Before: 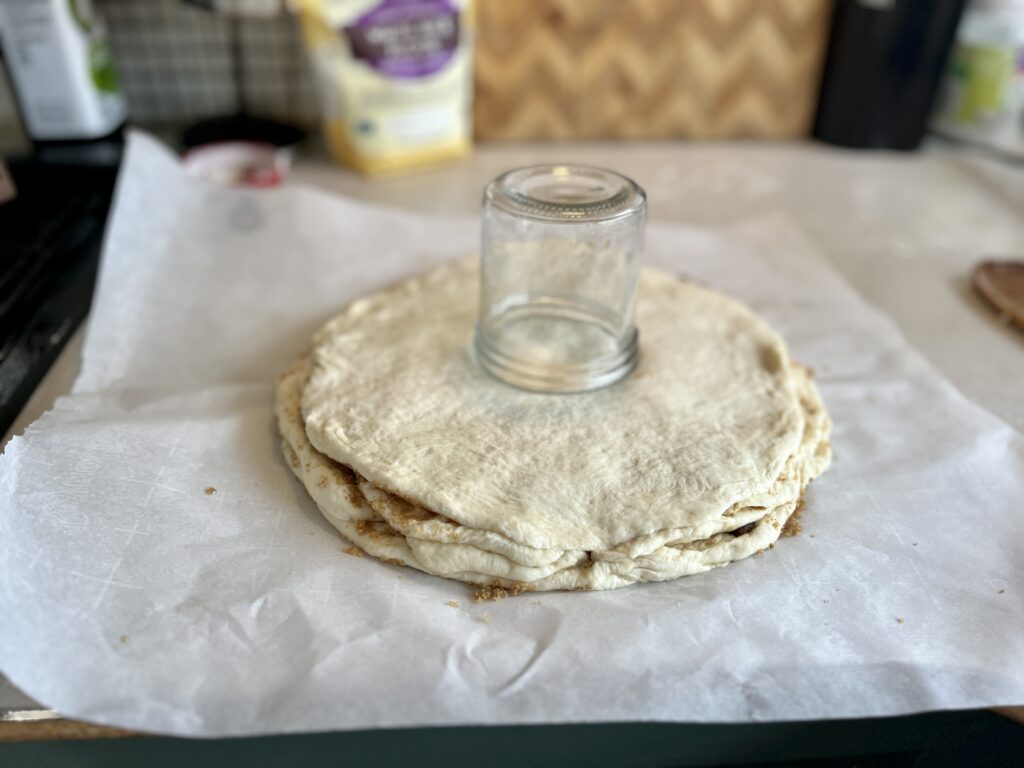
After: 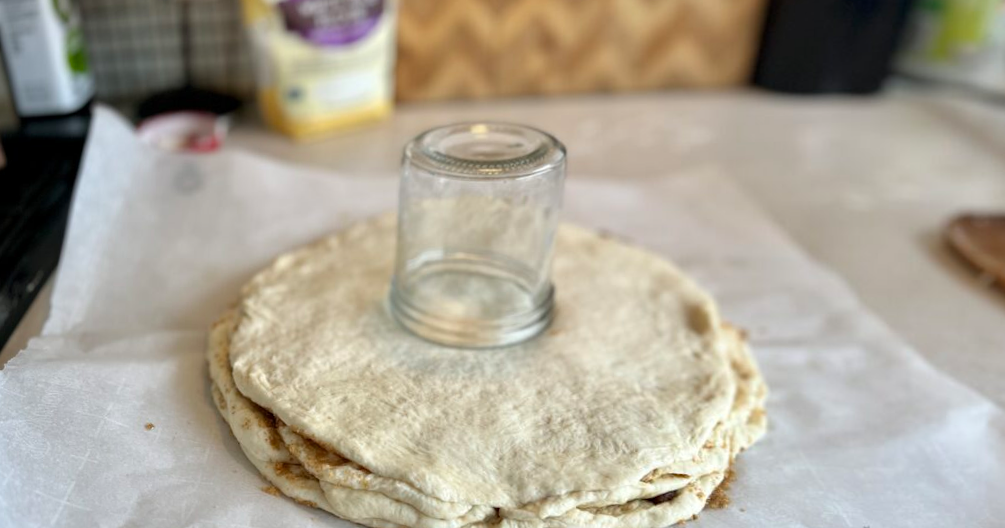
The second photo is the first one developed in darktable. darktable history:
crop: bottom 19.644%
rotate and perspective: rotation 1.69°, lens shift (vertical) -0.023, lens shift (horizontal) -0.291, crop left 0.025, crop right 0.988, crop top 0.092, crop bottom 0.842
